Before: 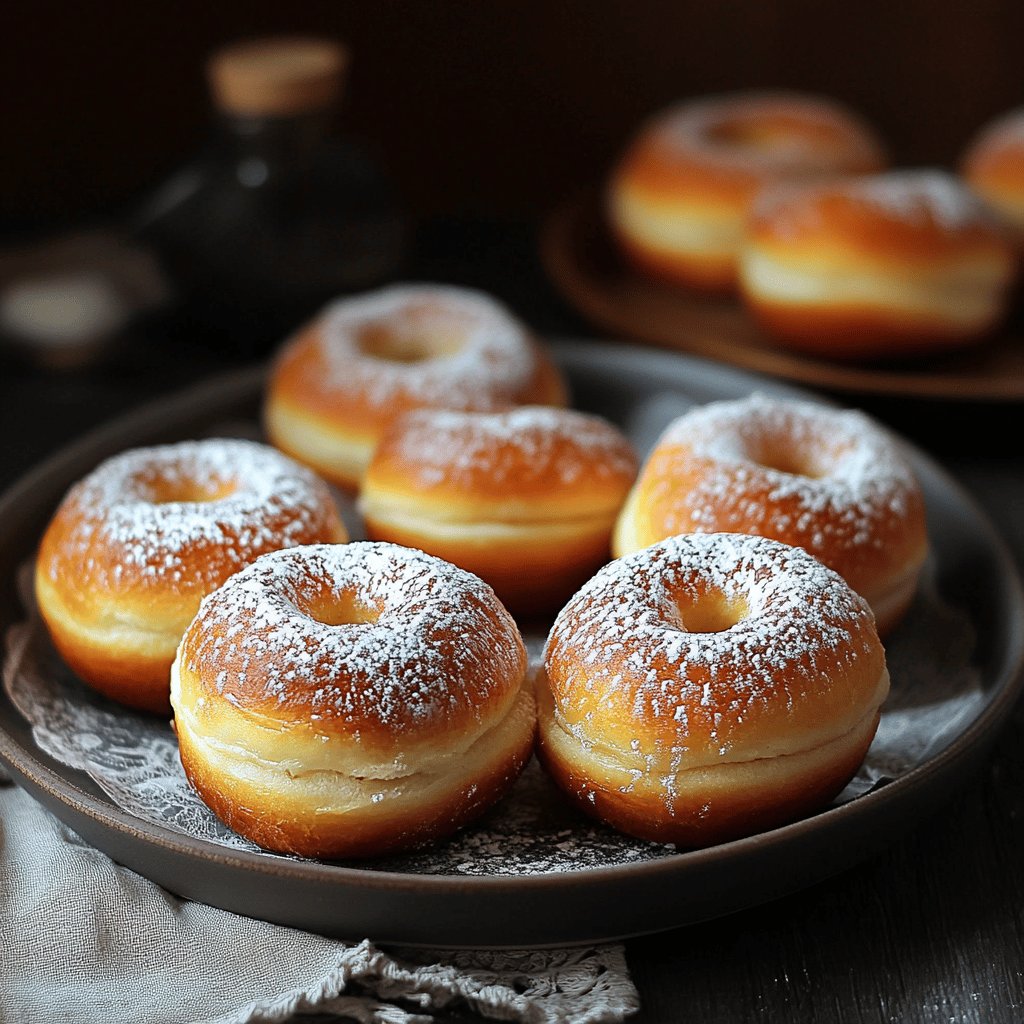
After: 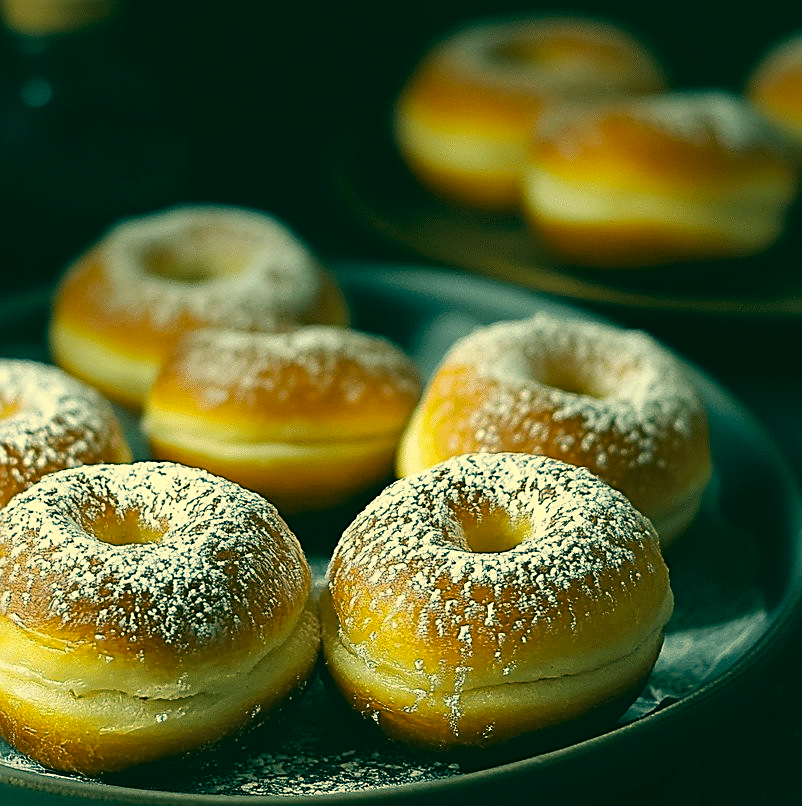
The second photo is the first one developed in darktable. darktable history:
crop and rotate: left 21.168%, top 7.888%, right 0.487%, bottom 13.312%
sharpen: amount 0.495
color correction: highlights a* 1.78, highlights b* 34.17, shadows a* -36.8, shadows b* -5.79
